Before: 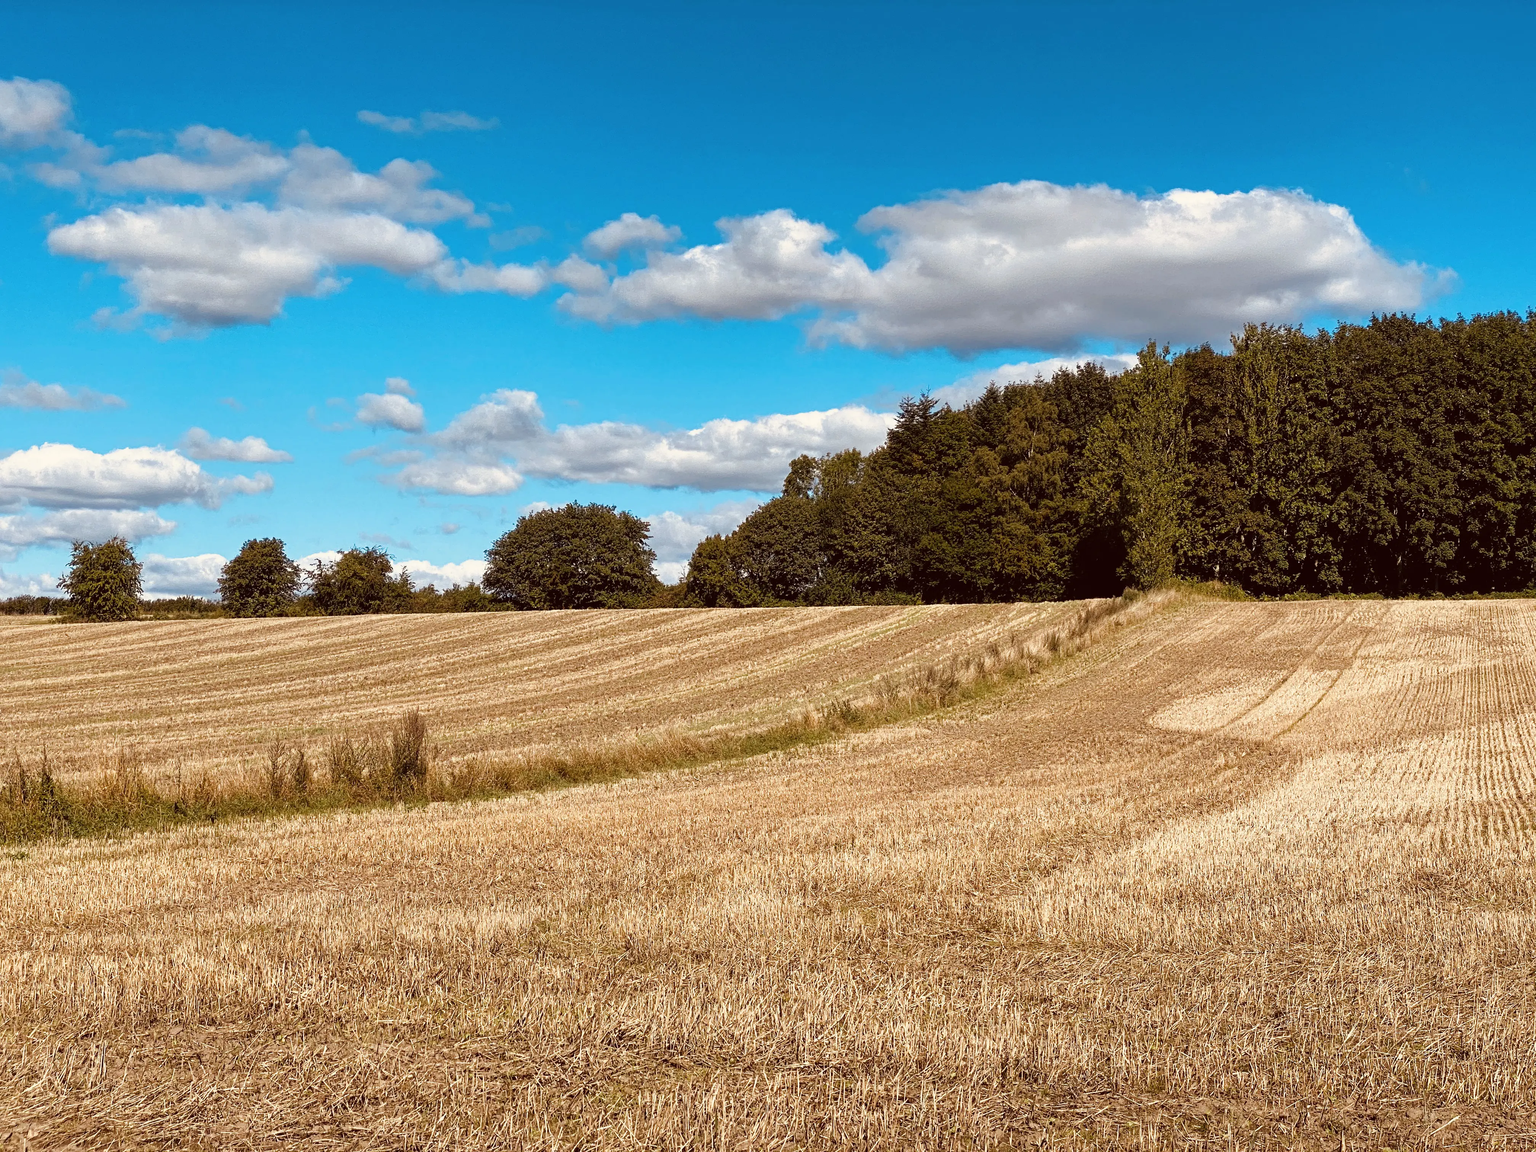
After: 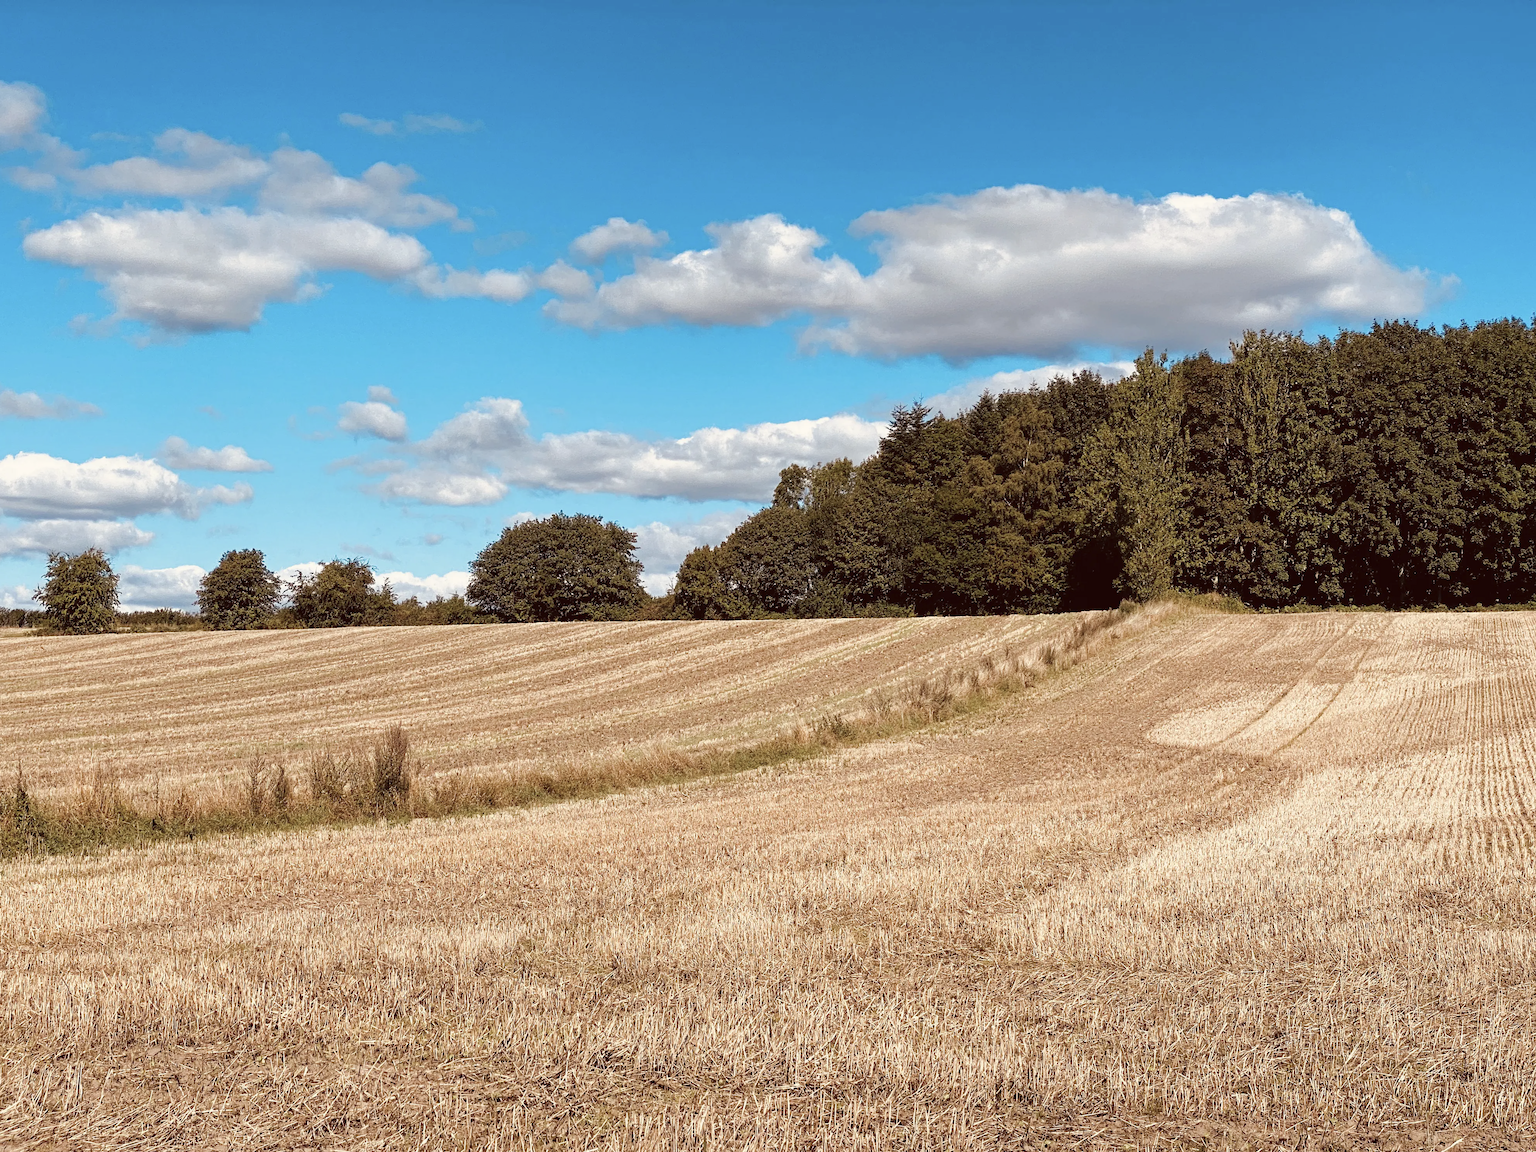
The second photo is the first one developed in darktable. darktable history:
crop: left 1.679%, right 0.274%, bottom 1.874%
color balance rgb: perceptual saturation grading › global saturation -27.262%, perceptual brilliance grading › mid-tones 9.347%, perceptual brilliance grading › shadows 14.762%
